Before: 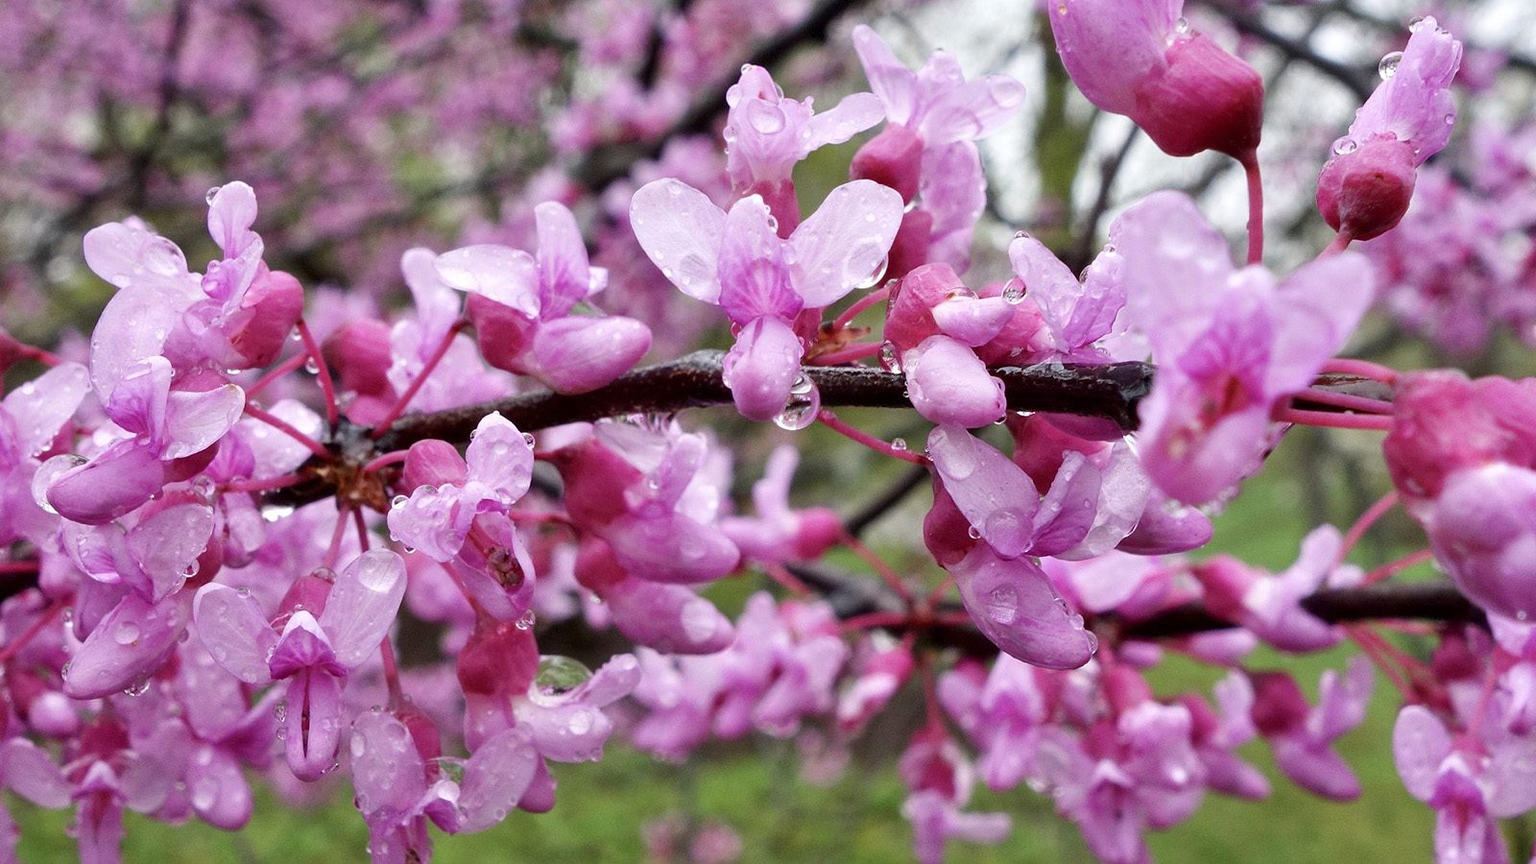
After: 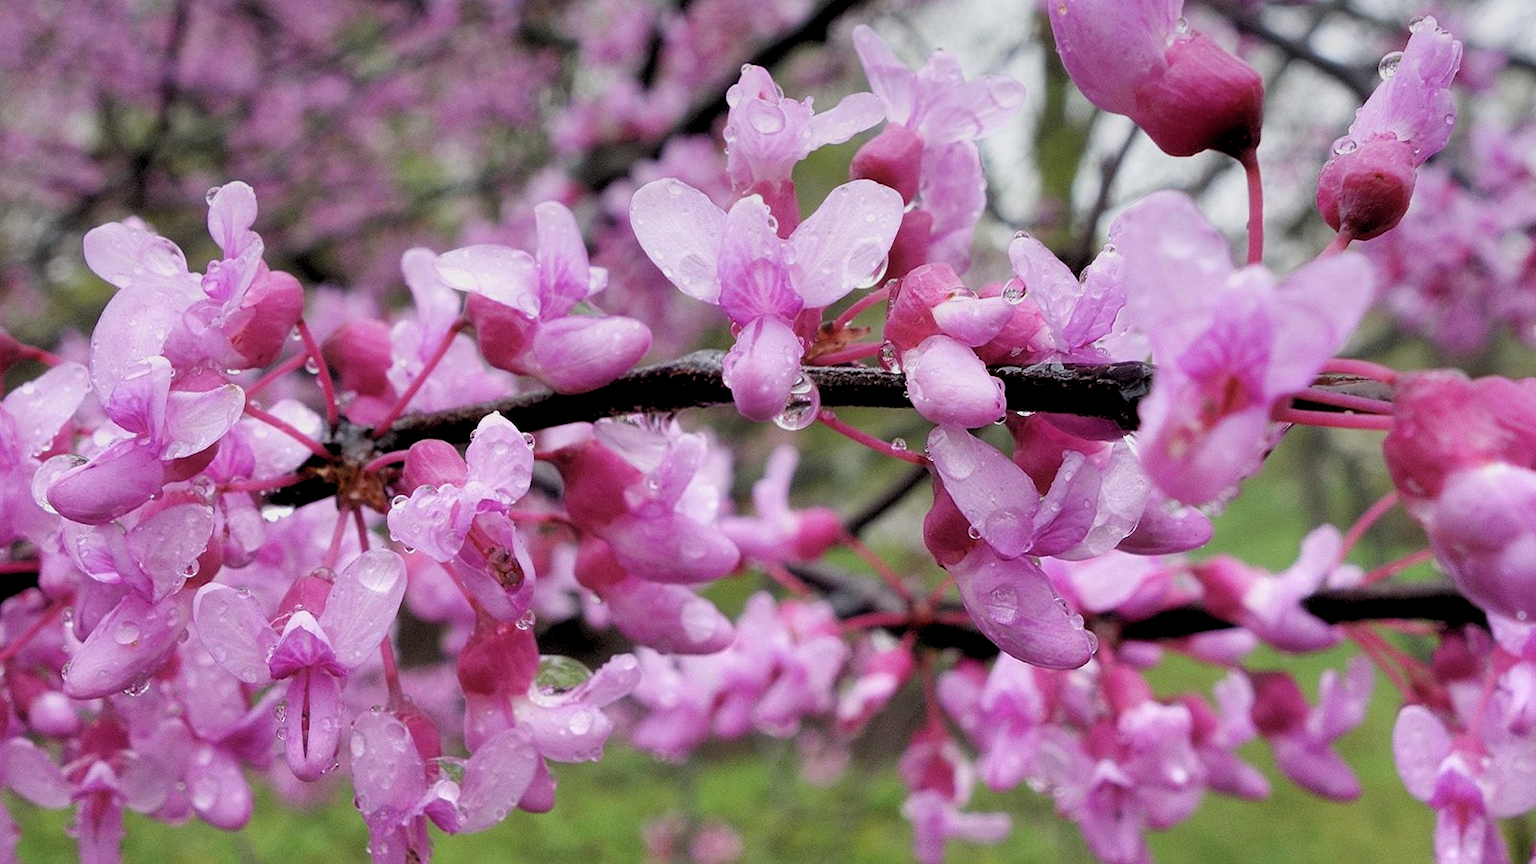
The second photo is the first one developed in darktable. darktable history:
contrast equalizer: y [[0.5, 0.496, 0.435, 0.435, 0.496, 0.5], [0.5 ×6], [0.5 ×6], [0 ×6], [0 ×6]]
rgb levels: levels [[0.01, 0.419, 0.839], [0, 0.5, 1], [0, 0.5, 1]]
graduated density: on, module defaults
rotate and perspective: automatic cropping off
